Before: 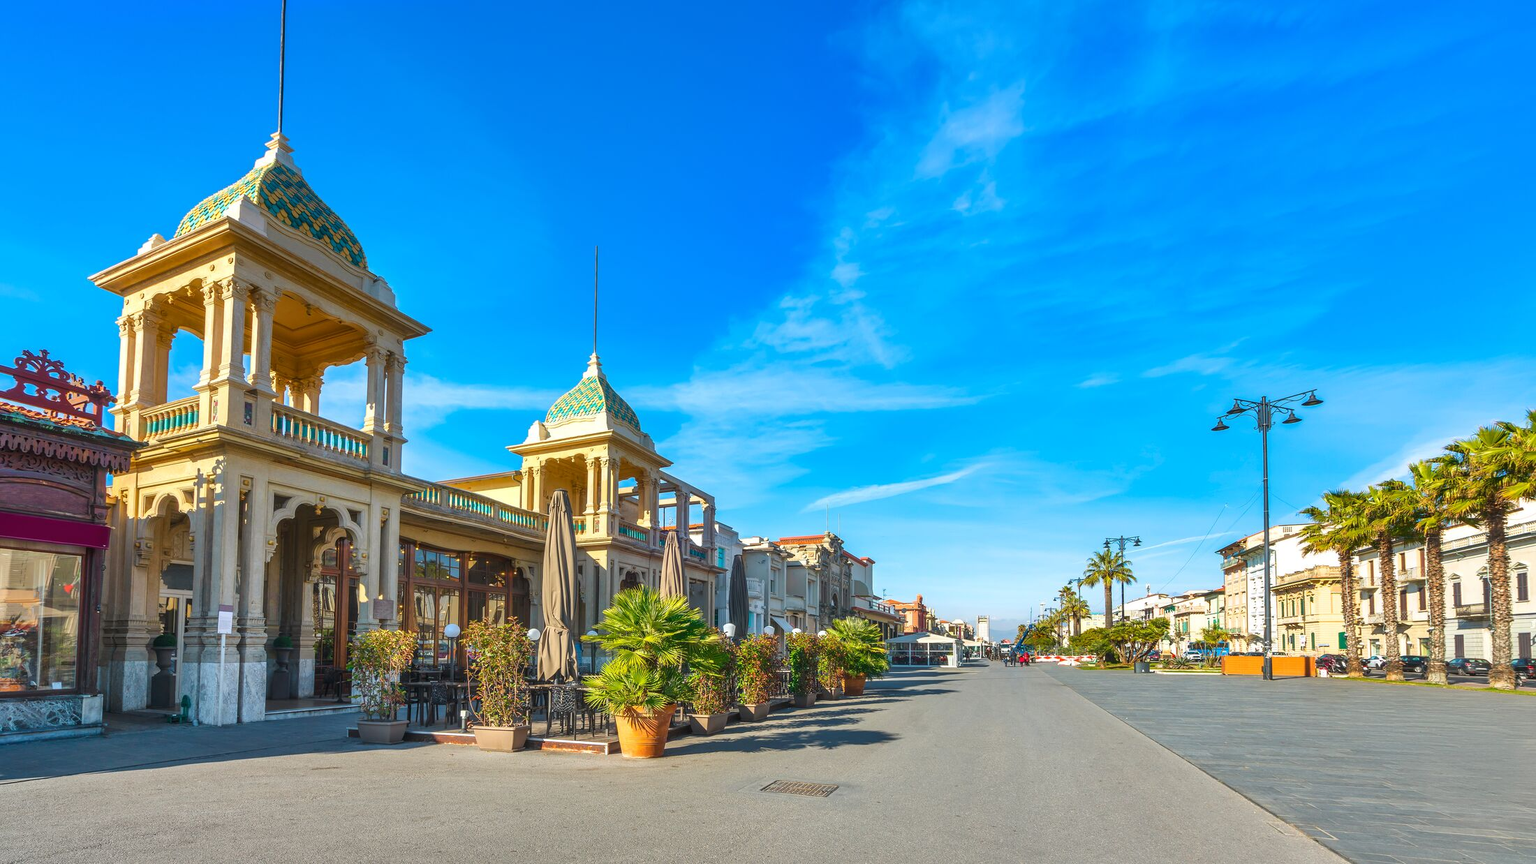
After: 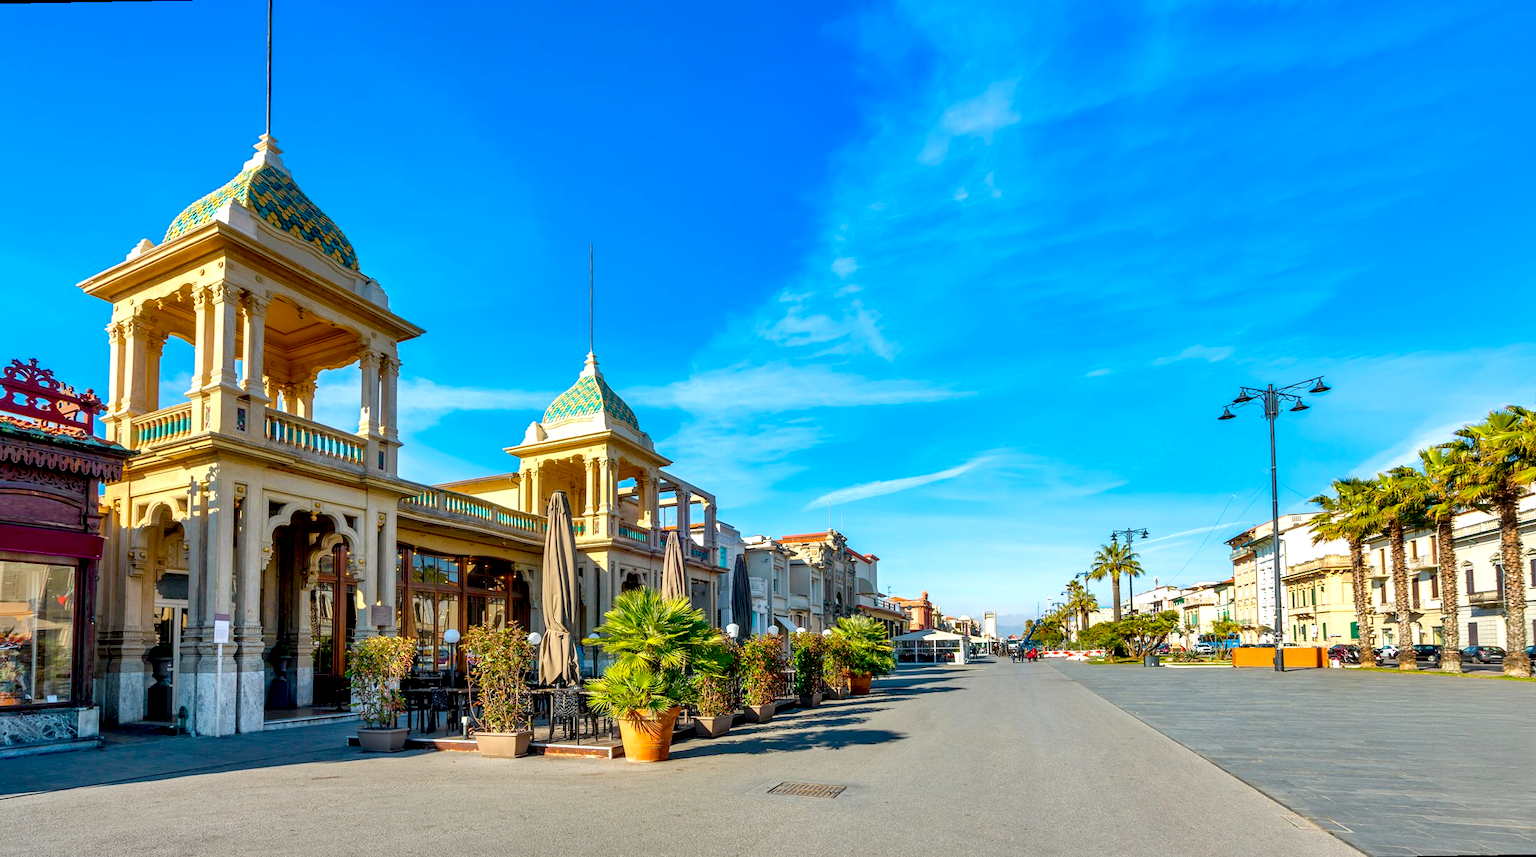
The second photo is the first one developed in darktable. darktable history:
rotate and perspective: rotation -1°, crop left 0.011, crop right 0.989, crop top 0.025, crop bottom 0.975
exposure: black level correction 0.025, exposure 0.182 EV, compensate highlight preservation false
